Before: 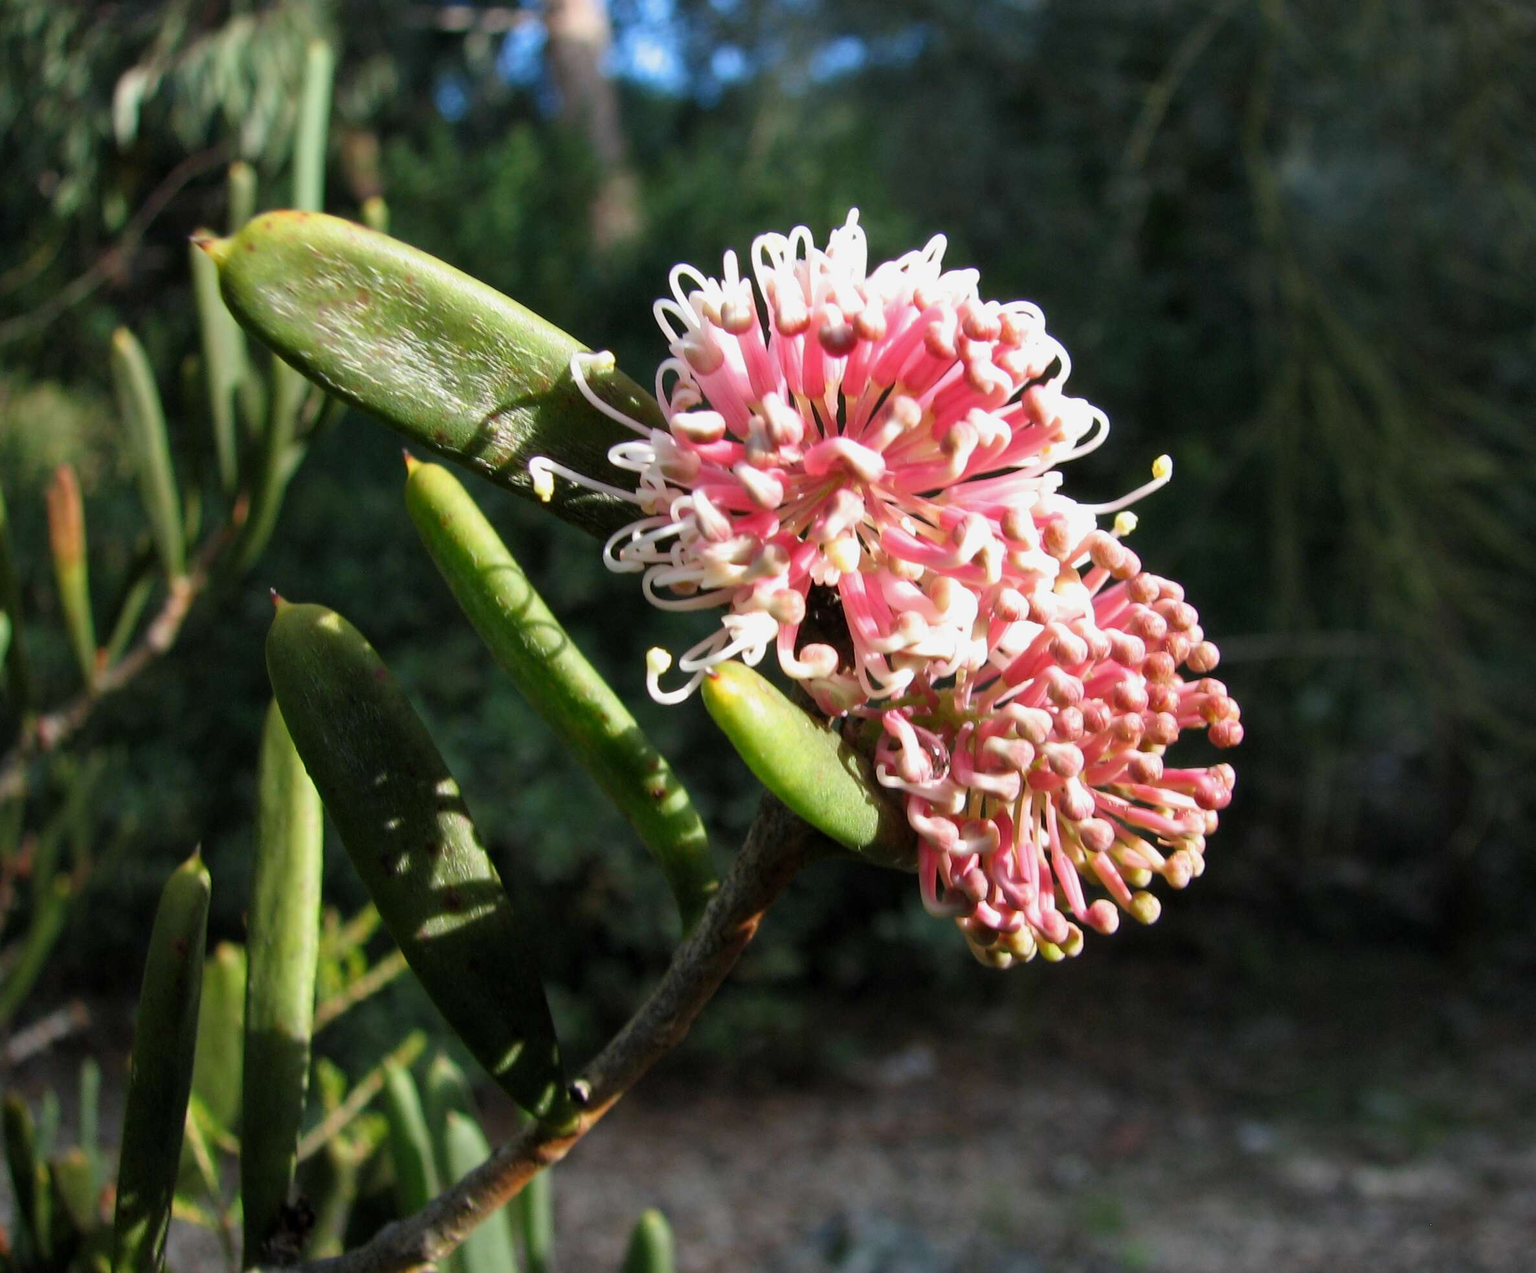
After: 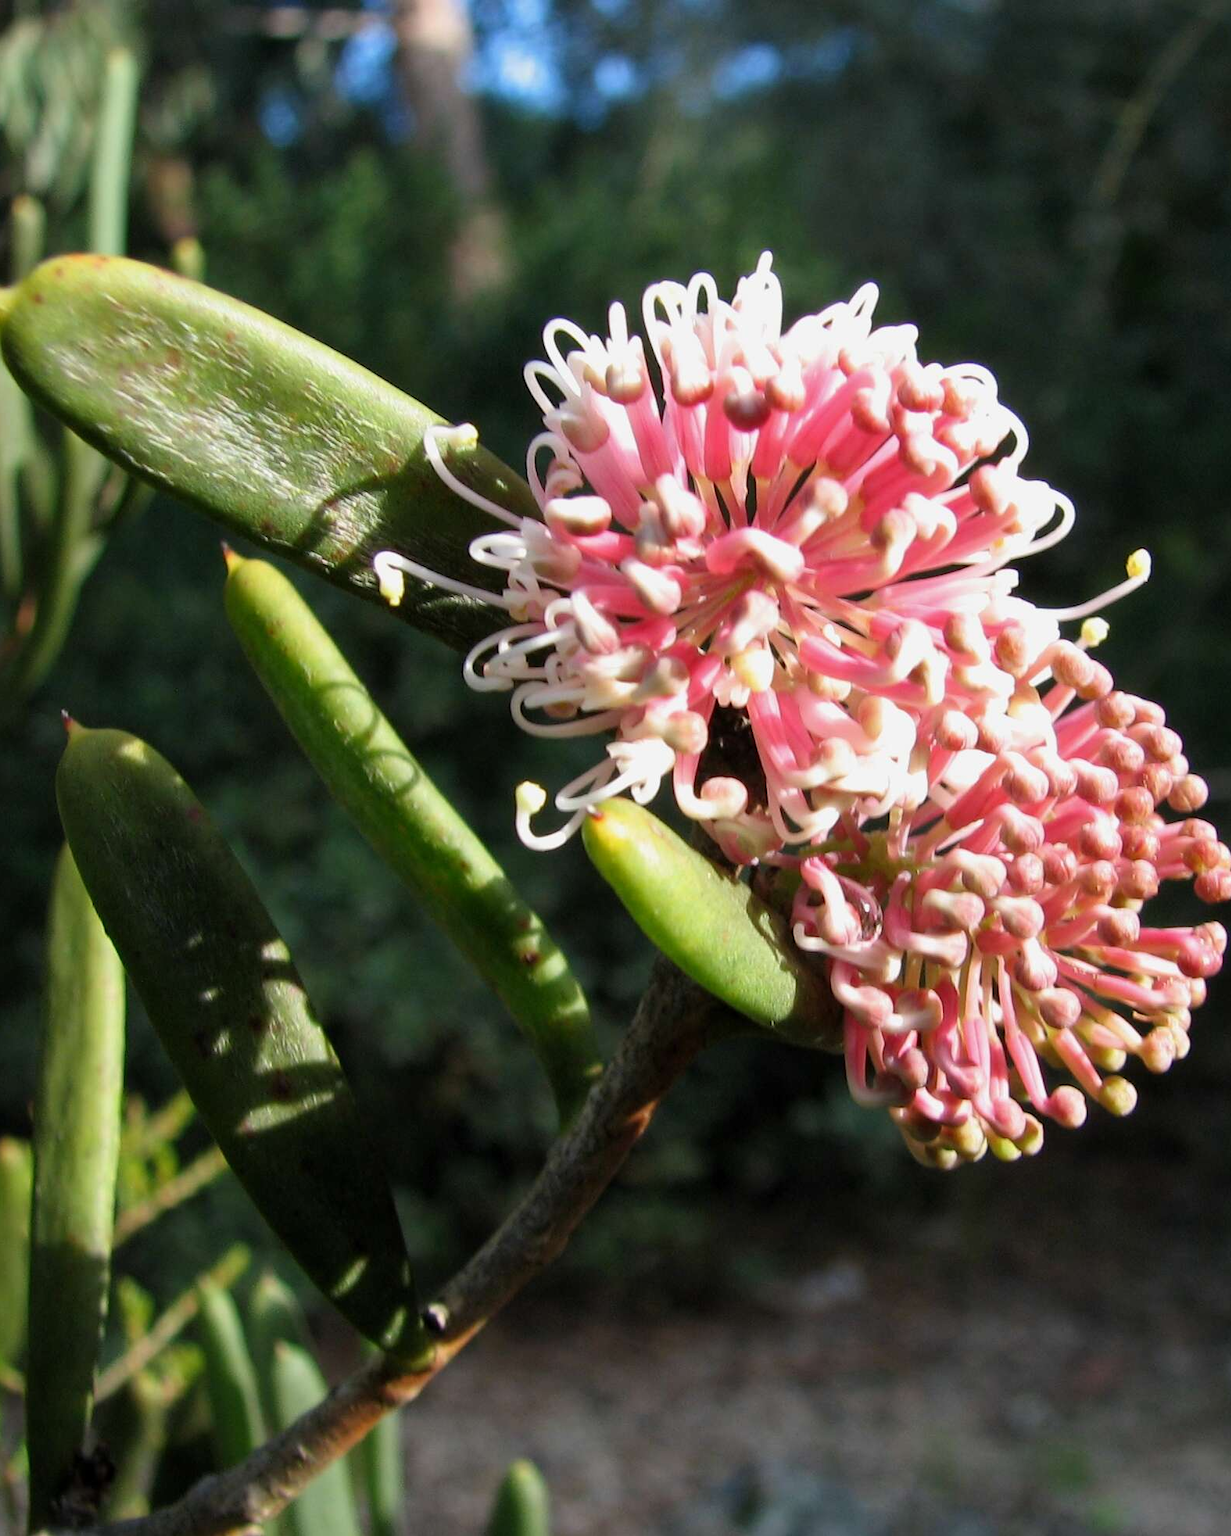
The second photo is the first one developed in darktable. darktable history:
crop and rotate: left 14.333%, right 19.235%
